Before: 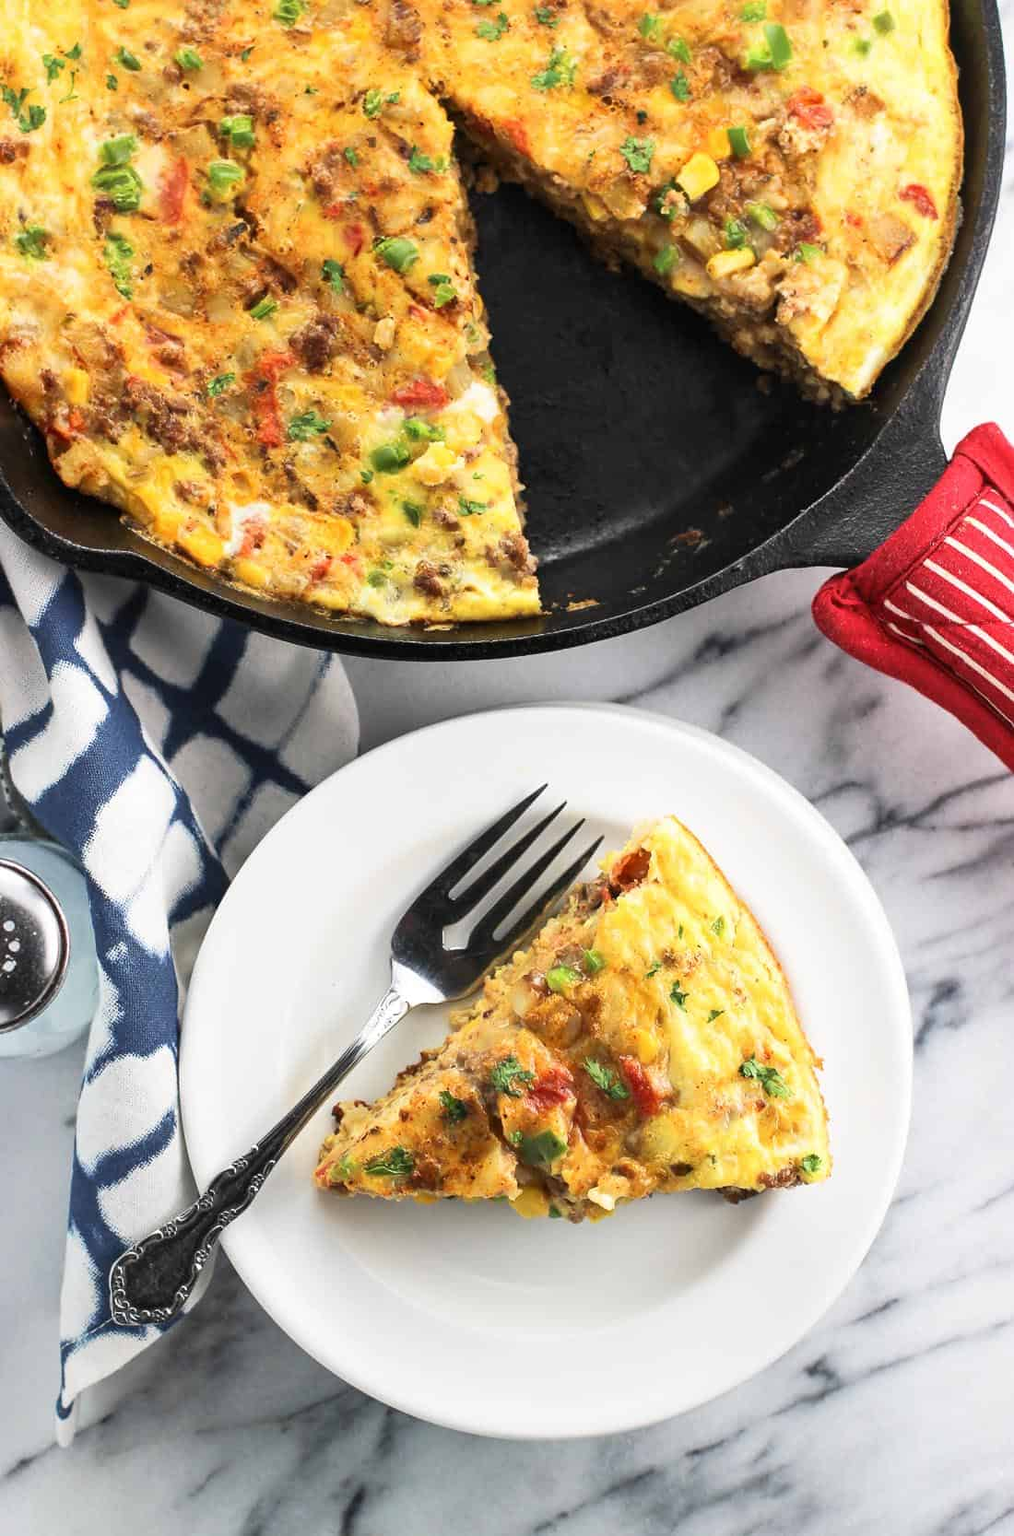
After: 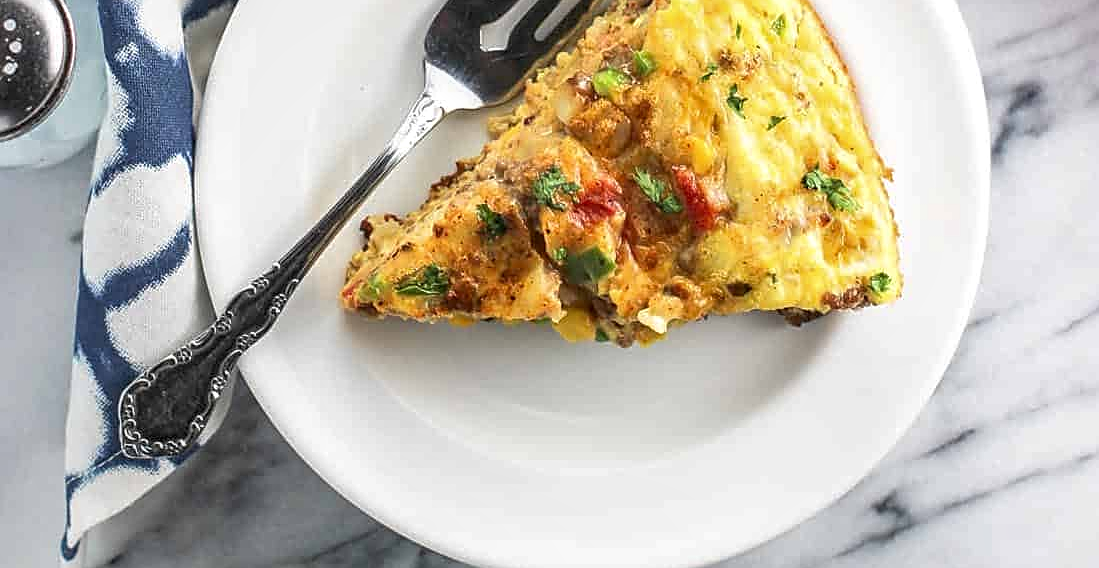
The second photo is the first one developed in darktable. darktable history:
shadows and highlights: shadows 25, highlights -26.58
sharpen: on, module defaults
crop and rotate: top 58.882%, bottom 6.986%
local contrast: on, module defaults
